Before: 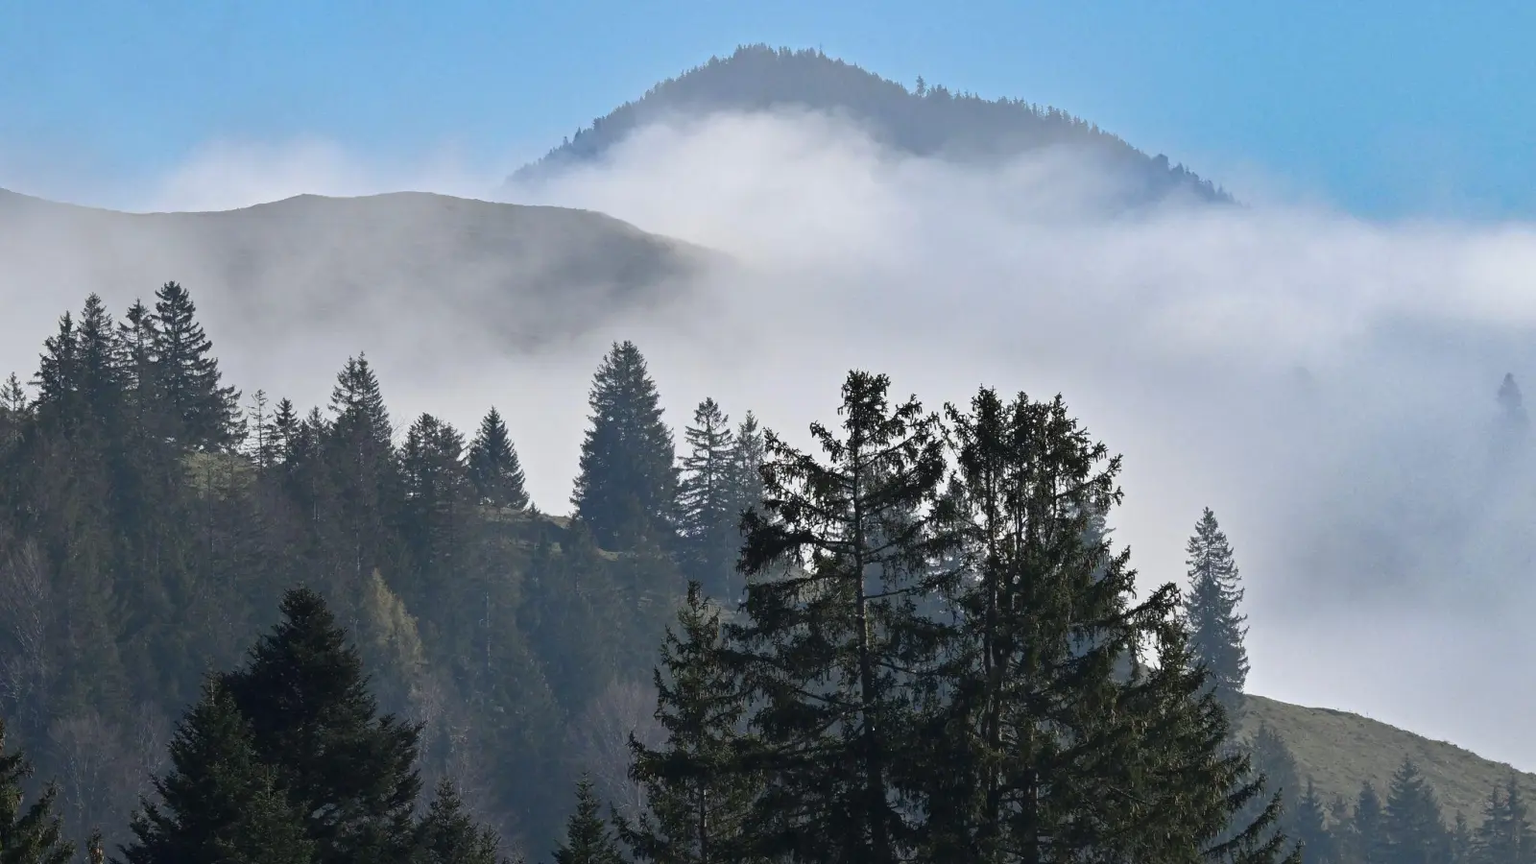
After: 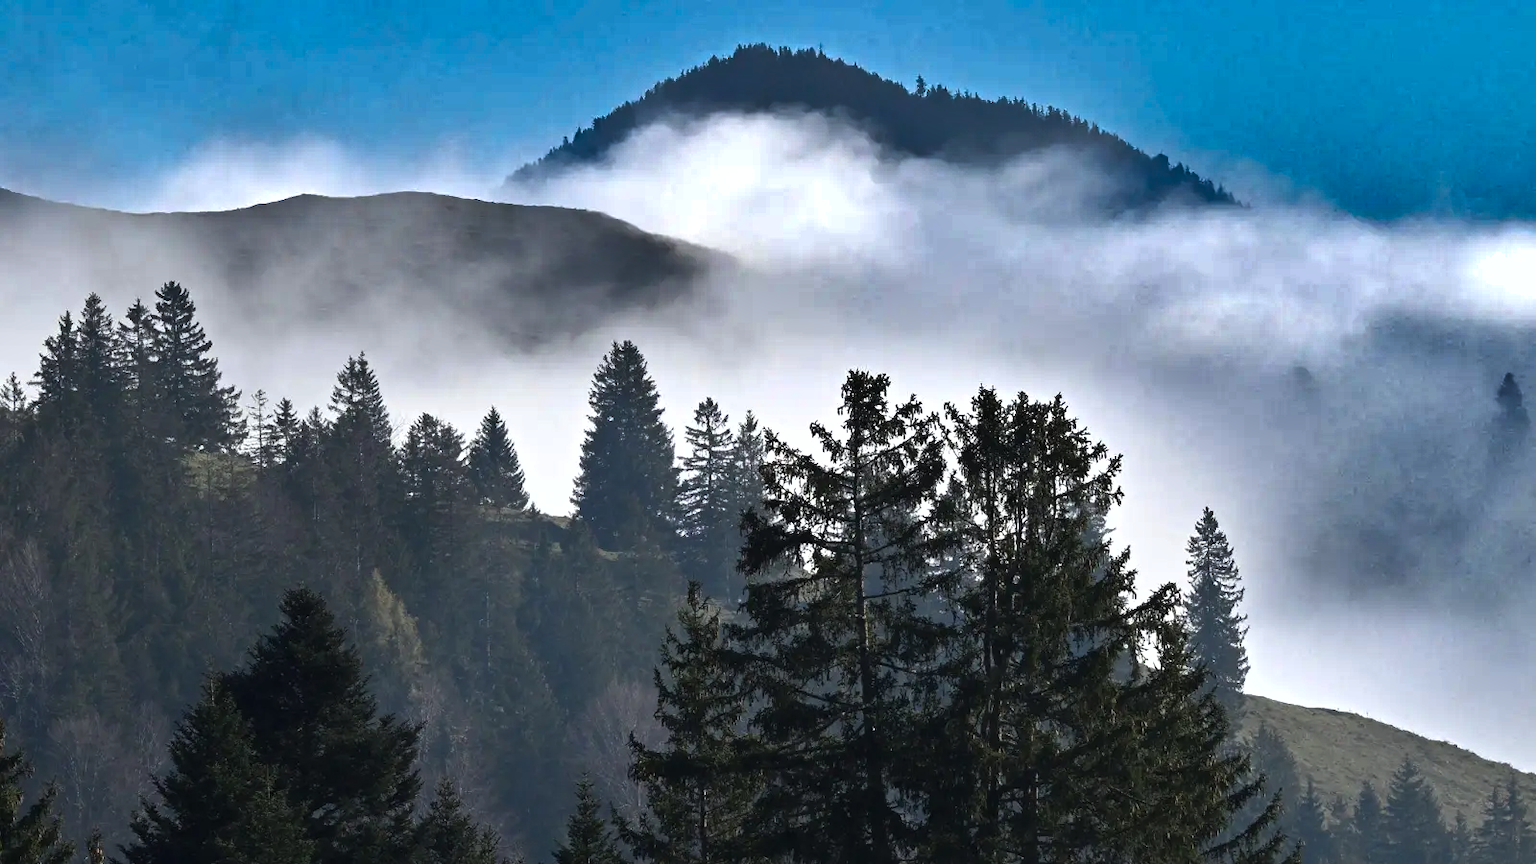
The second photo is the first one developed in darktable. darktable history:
color balance rgb: power › hue 311.46°, perceptual saturation grading › global saturation 0.032%, perceptual brilliance grading › global brilliance 15.588%, perceptual brilliance grading › shadows -35.365%, global vibrance 24.457%
shadows and highlights: shadows 21, highlights -81.35, soften with gaussian
